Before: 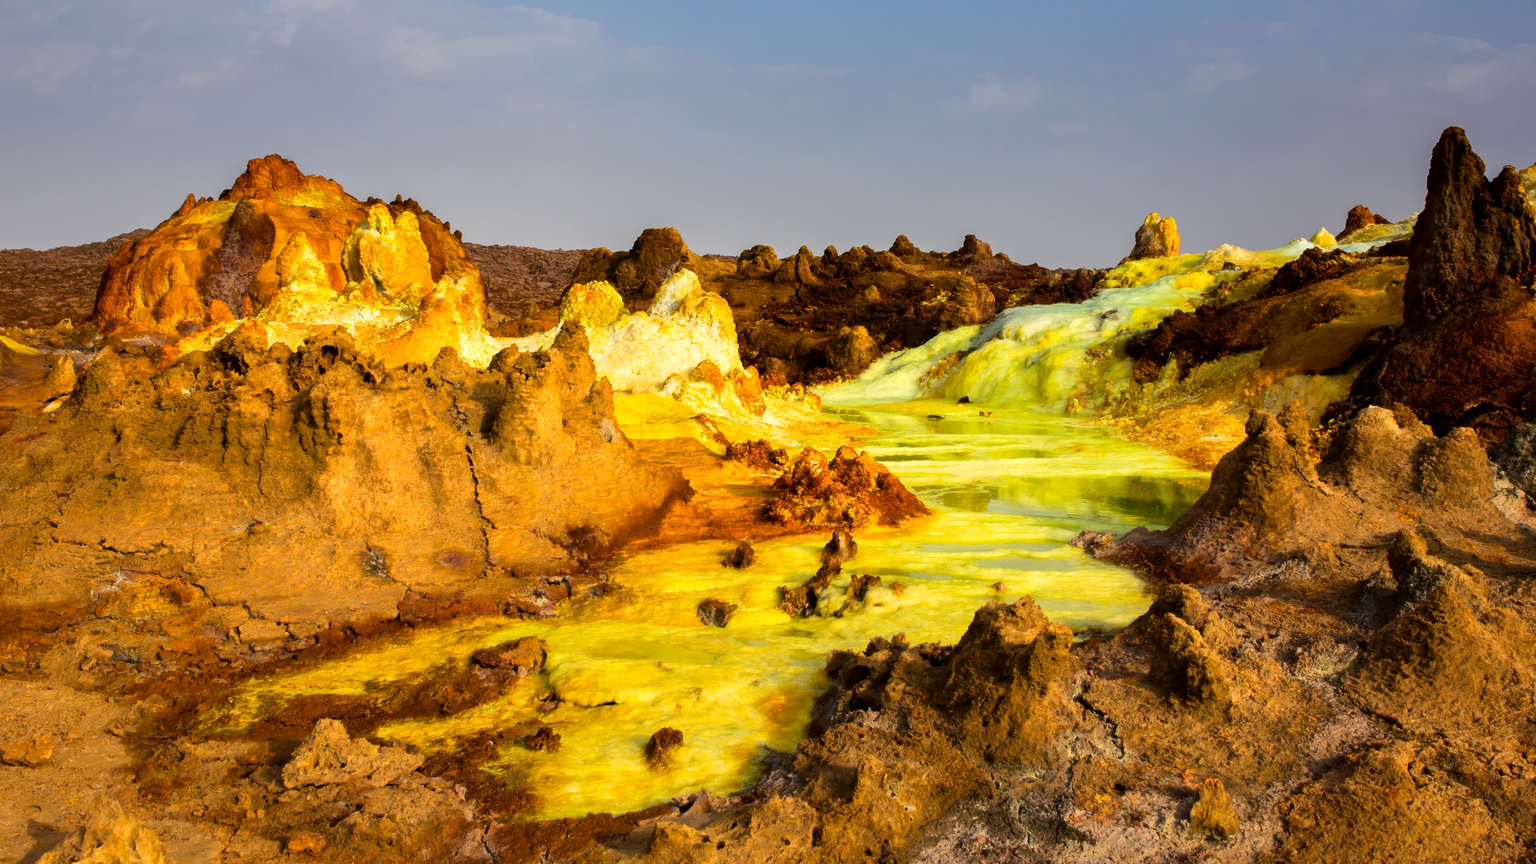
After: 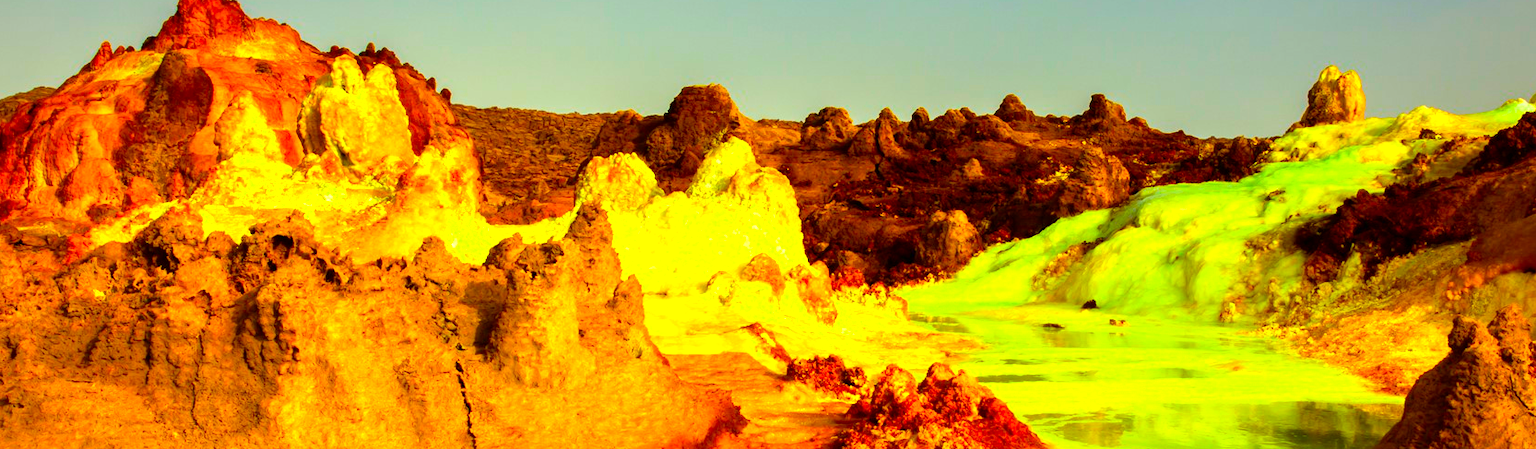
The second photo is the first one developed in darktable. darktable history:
color correction: highlights a* -10.74, highlights b* 9.86, saturation 1.71
crop: left 7.06%, top 18.677%, right 14.349%, bottom 40.393%
color balance rgb: shadows lift › luminance -19.855%, power › chroma 2.492%, power › hue 68.9°, perceptual saturation grading › global saturation 9.574%, global vibrance 25.101%
exposure: black level correction 0, exposure 0.5 EV, compensate highlight preservation false
